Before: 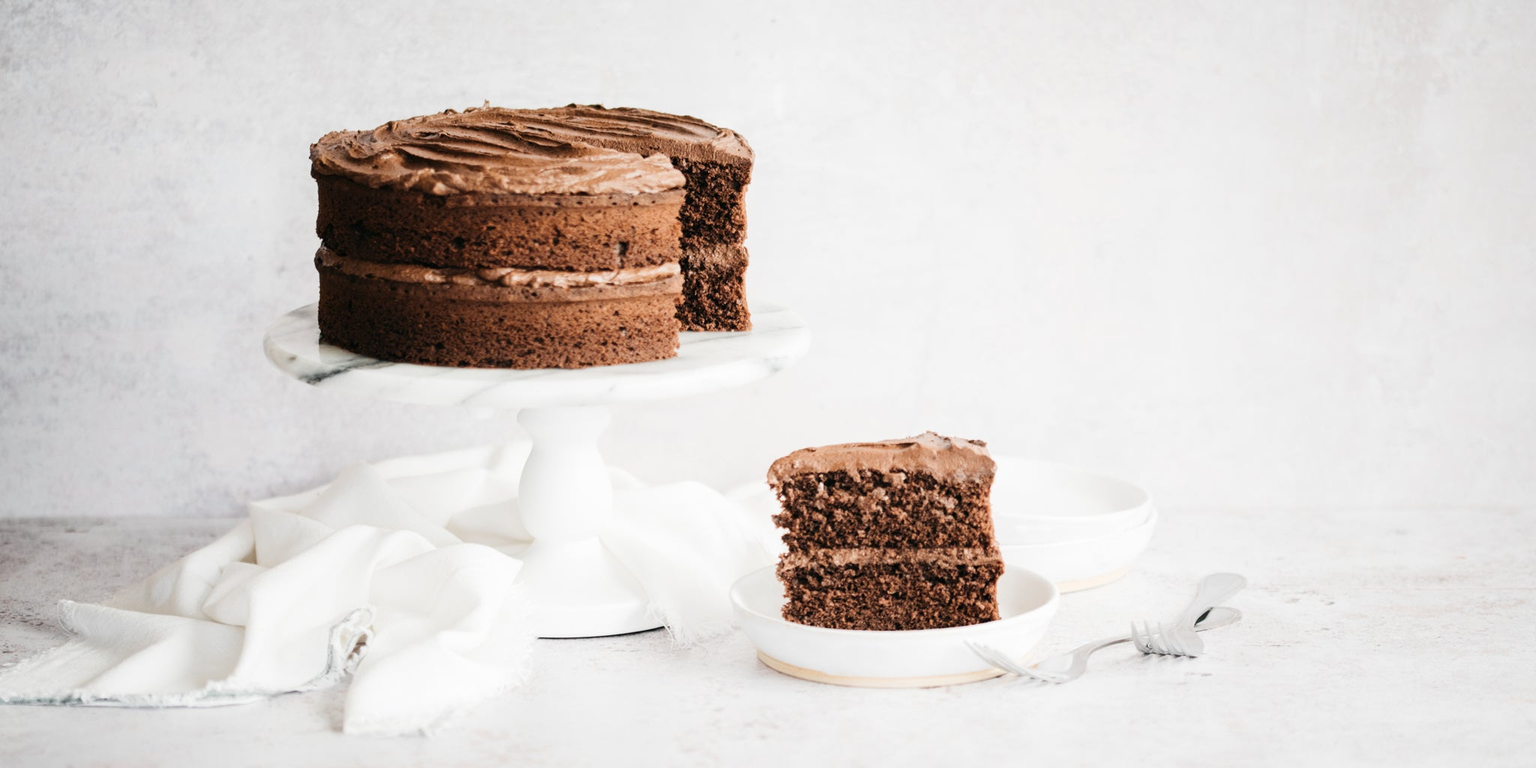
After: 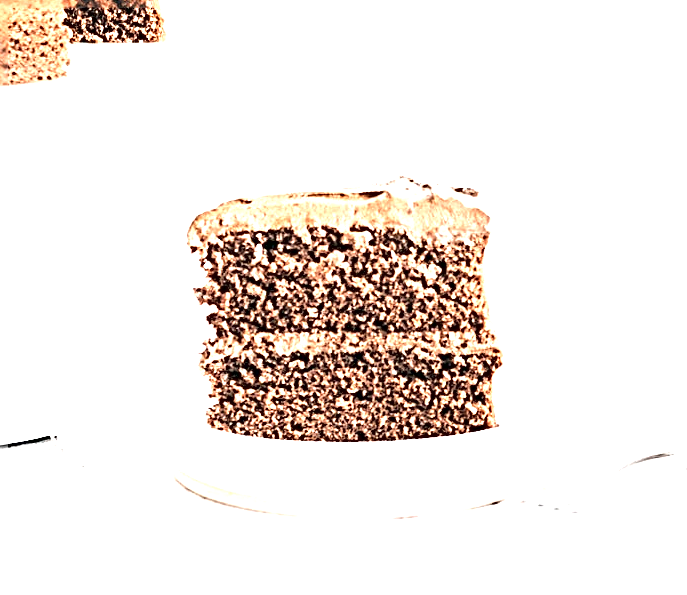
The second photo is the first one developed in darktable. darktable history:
exposure: black level correction 0, exposure 1.585 EV, compensate highlight preservation false
sharpen: radius 3.2, amount 1.713
crop: left 40.851%, top 39.048%, right 25.595%, bottom 2.785%
contrast brightness saturation: brightness 0.144
